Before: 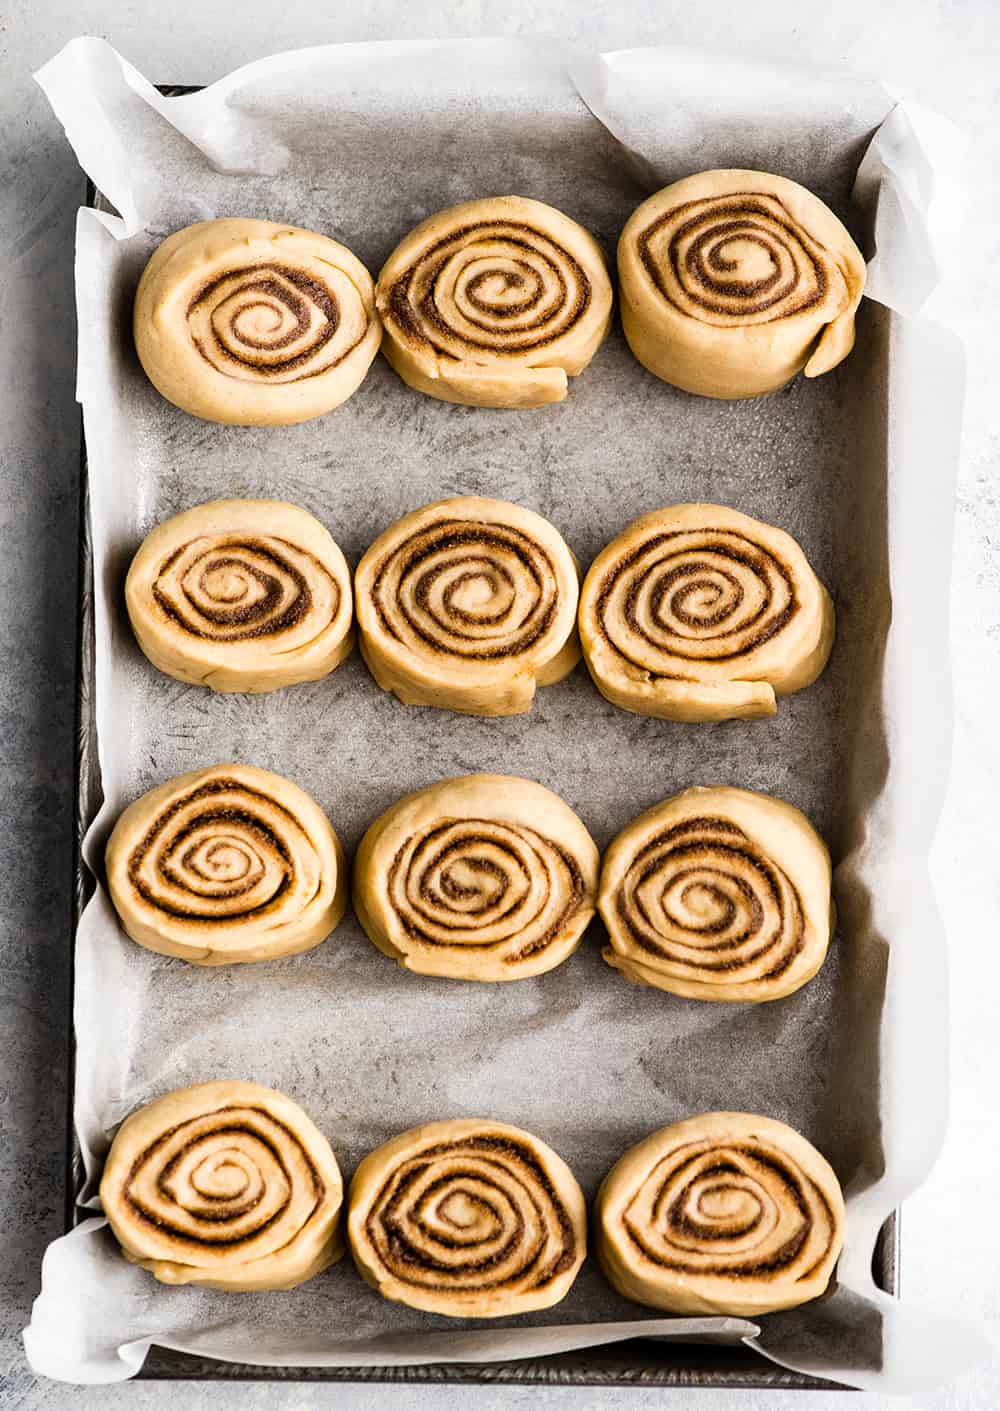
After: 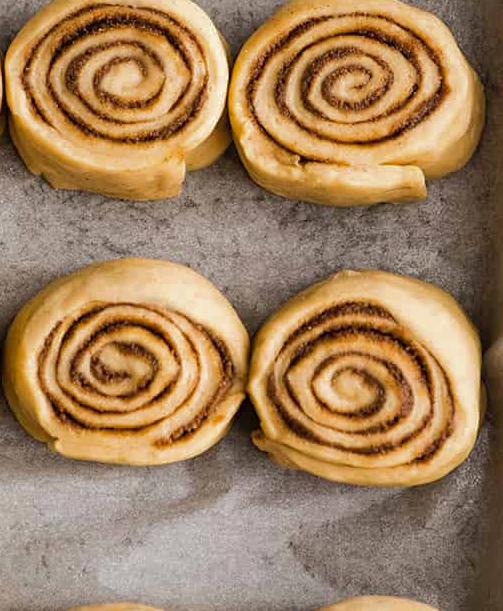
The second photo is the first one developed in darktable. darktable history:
crop: left 35.03%, top 36.625%, right 14.663%, bottom 20.057%
shadows and highlights: shadows 40, highlights -60
